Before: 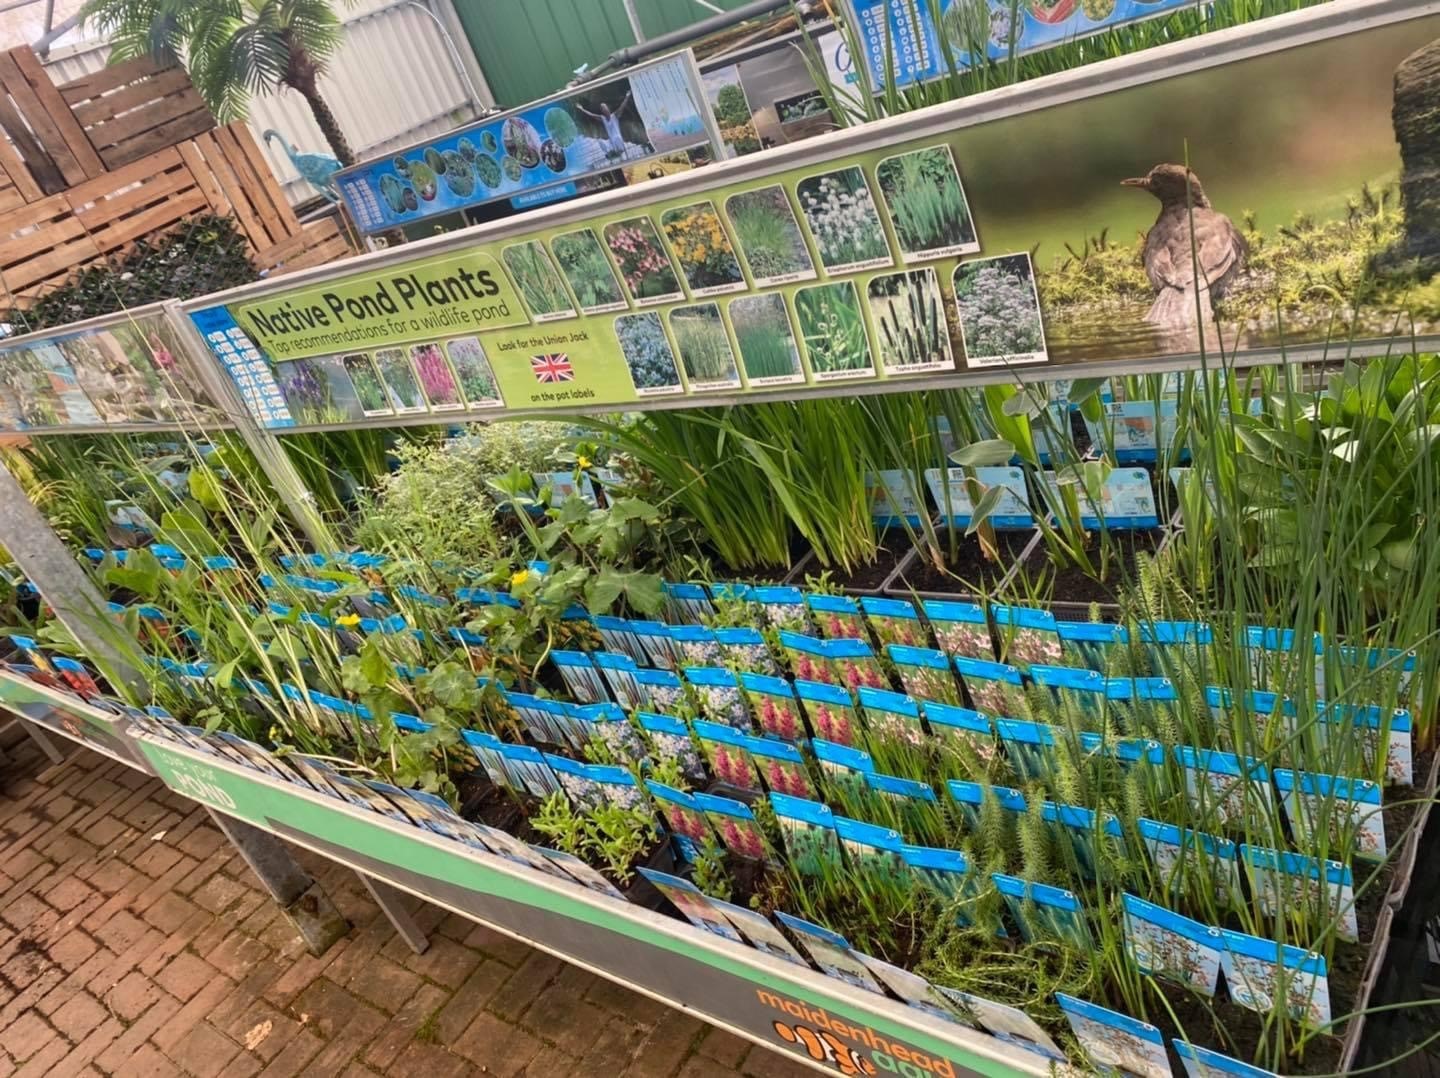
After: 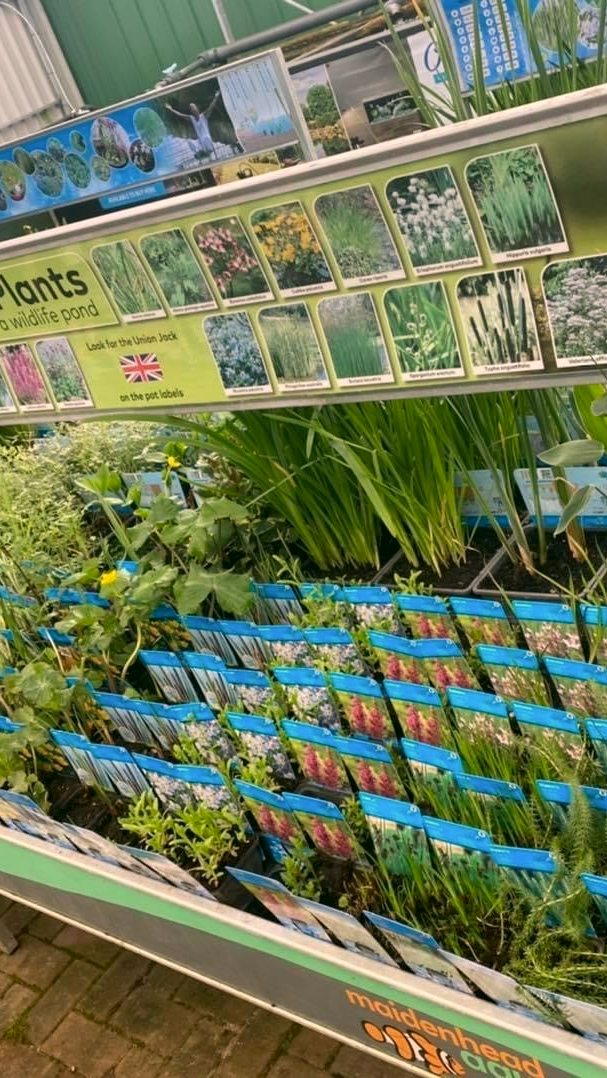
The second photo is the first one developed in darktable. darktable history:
crop: left 28.583%, right 29.231%
color correction: highlights a* 4.02, highlights b* 4.98, shadows a* -7.55, shadows b* 4.98
